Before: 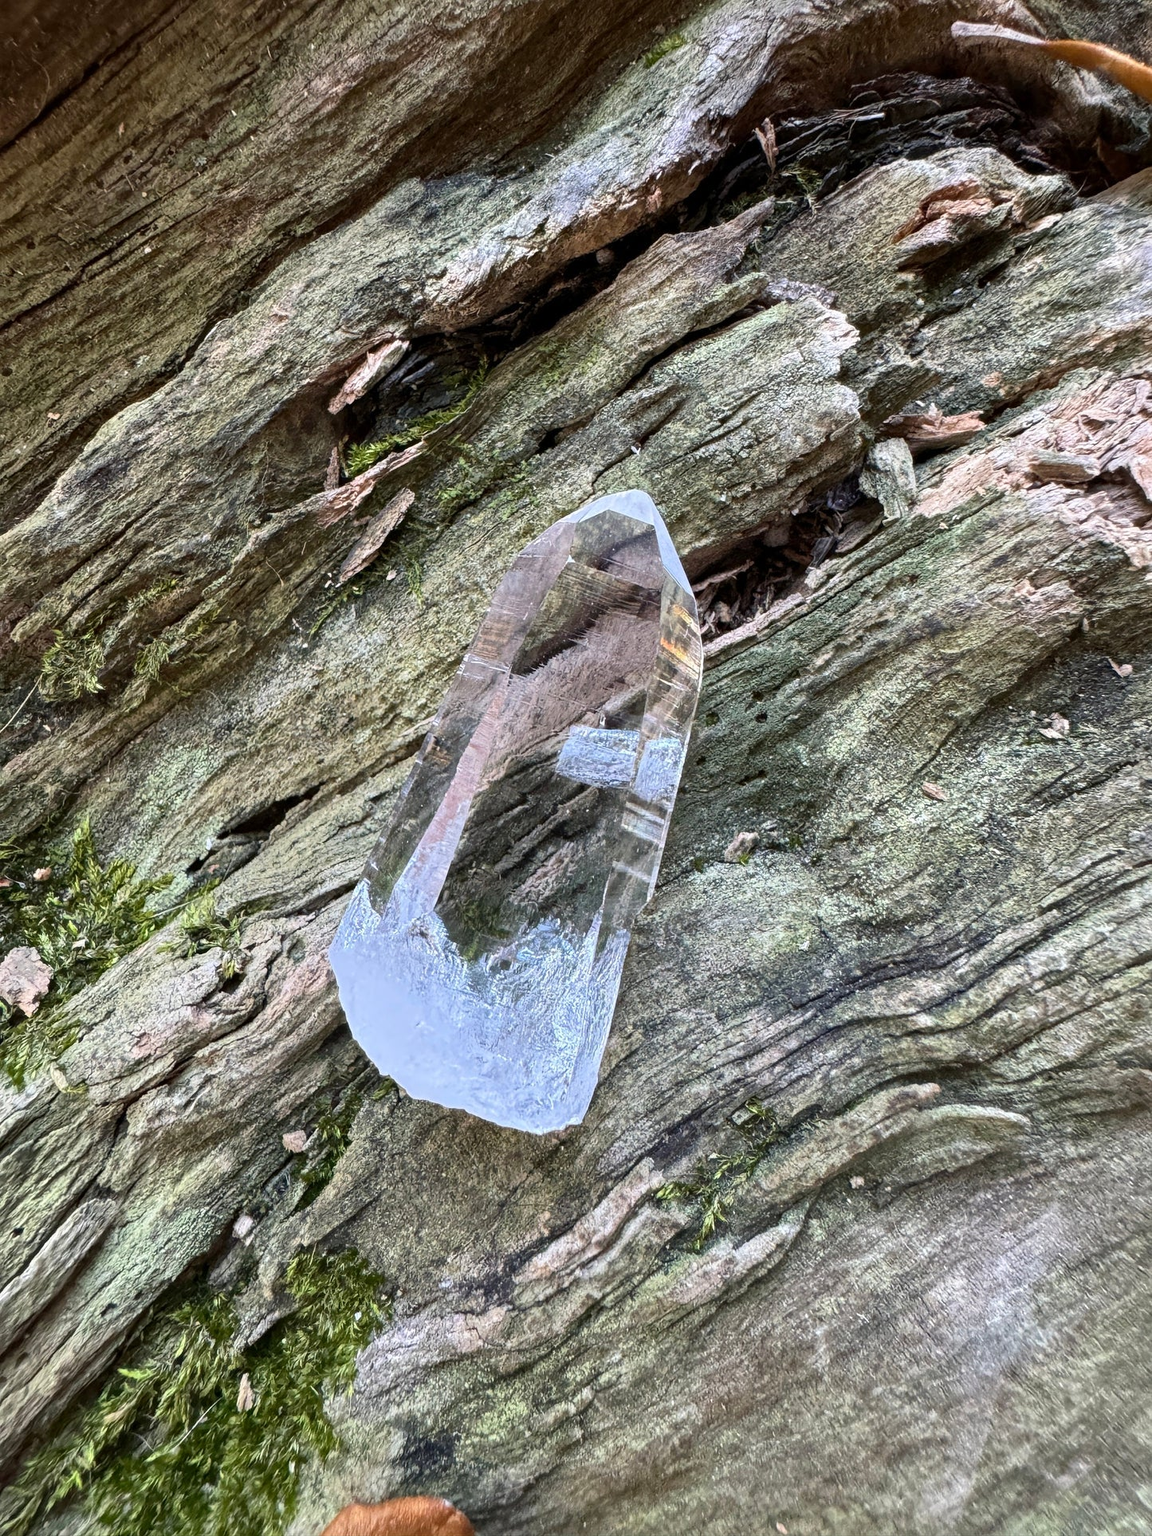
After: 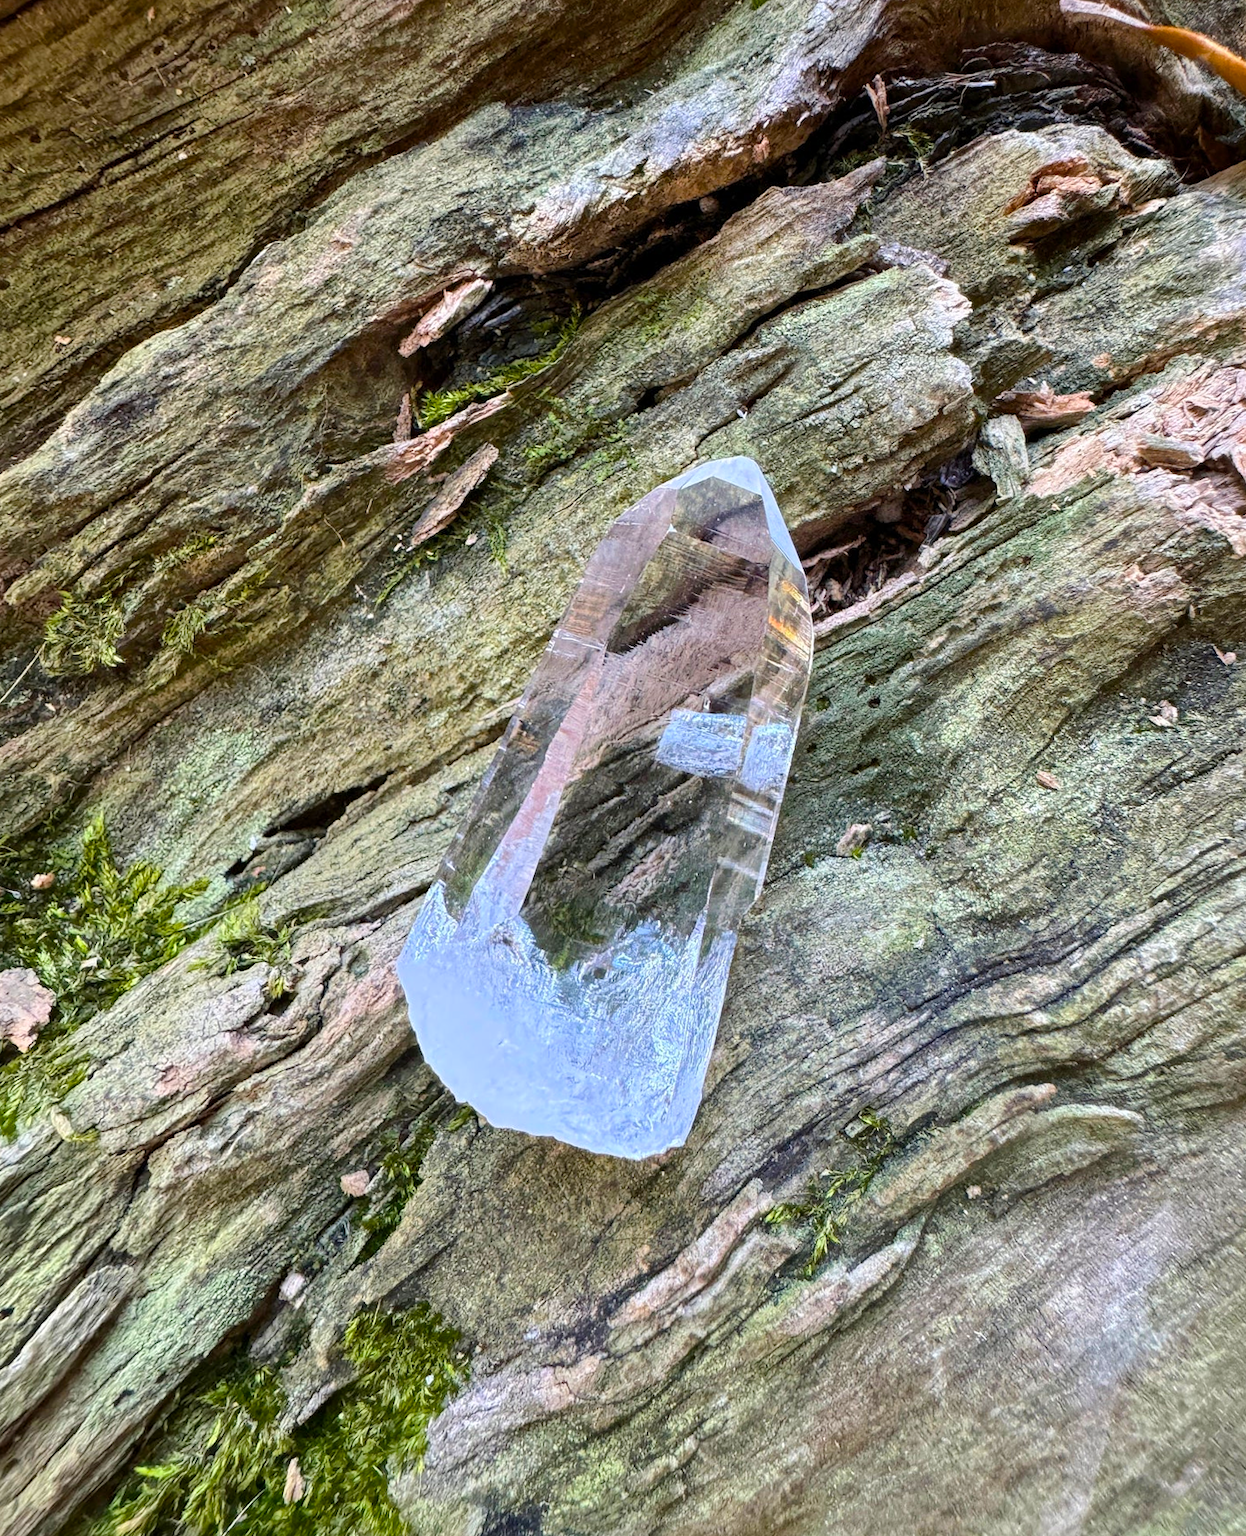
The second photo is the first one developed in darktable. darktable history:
color balance rgb: perceptual saturation grading › global saturation 25%, perceptual brilliance grading › mid-tones 10%, perceptual brilliance grading › shadows 15%, global vibrance 20%
rotate and perspective: rotation -0.013°, lens shift (vertical) -0.027, lens shift (horizontal) 0.178, crop left 0.016, crop right 0.989, crop top 0.082, crop bottom 0.918
